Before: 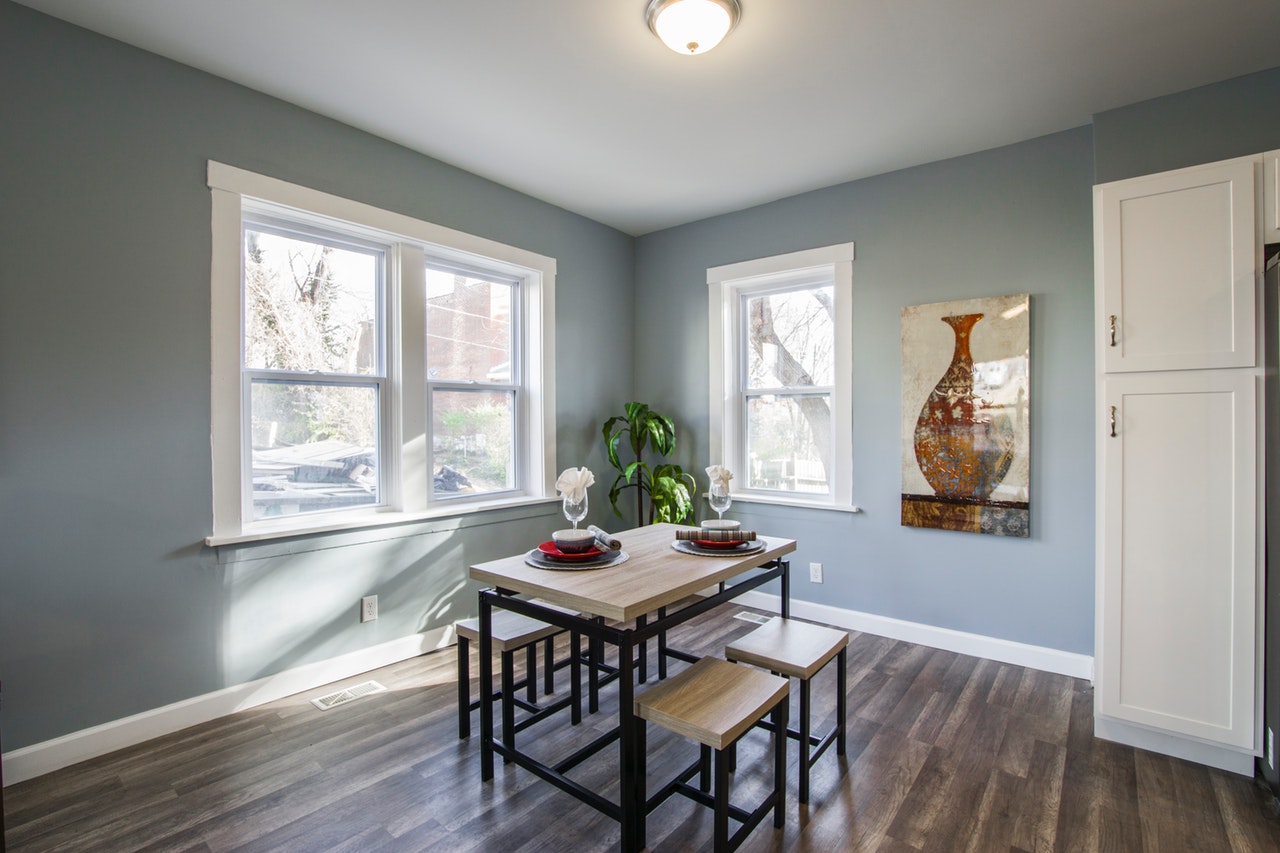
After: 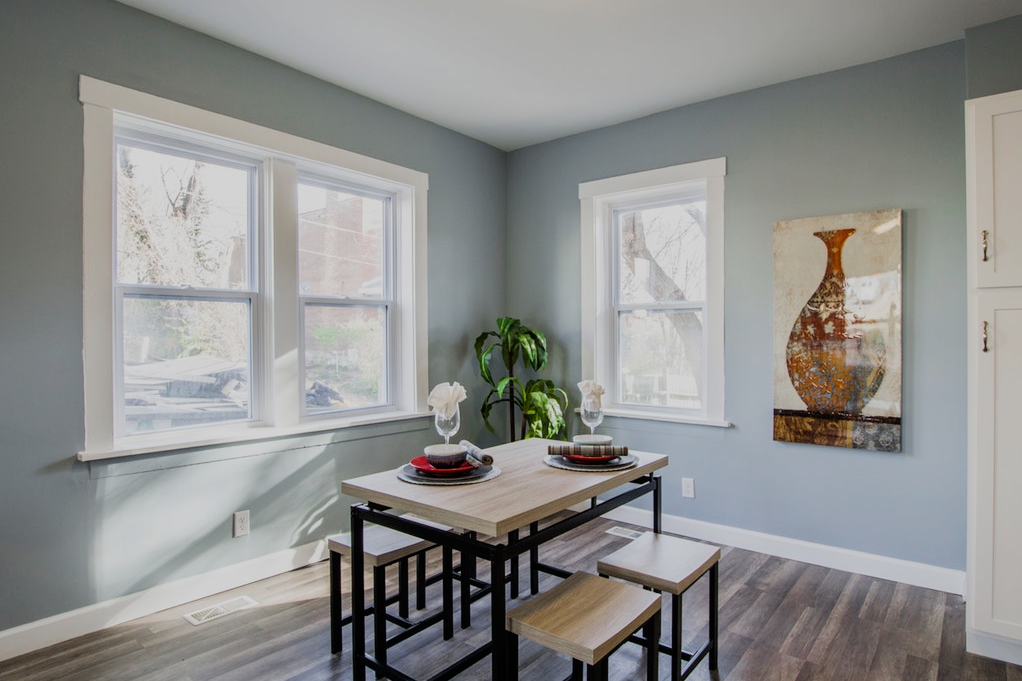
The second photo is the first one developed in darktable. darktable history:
filmic rgb: black relative exposure -7.65 EV, white relative exposure 4.56 EV, hardness 3.61
crop and rotate: left 10.071%, top 10.071%, right 10.02%, bottom 10.02%
